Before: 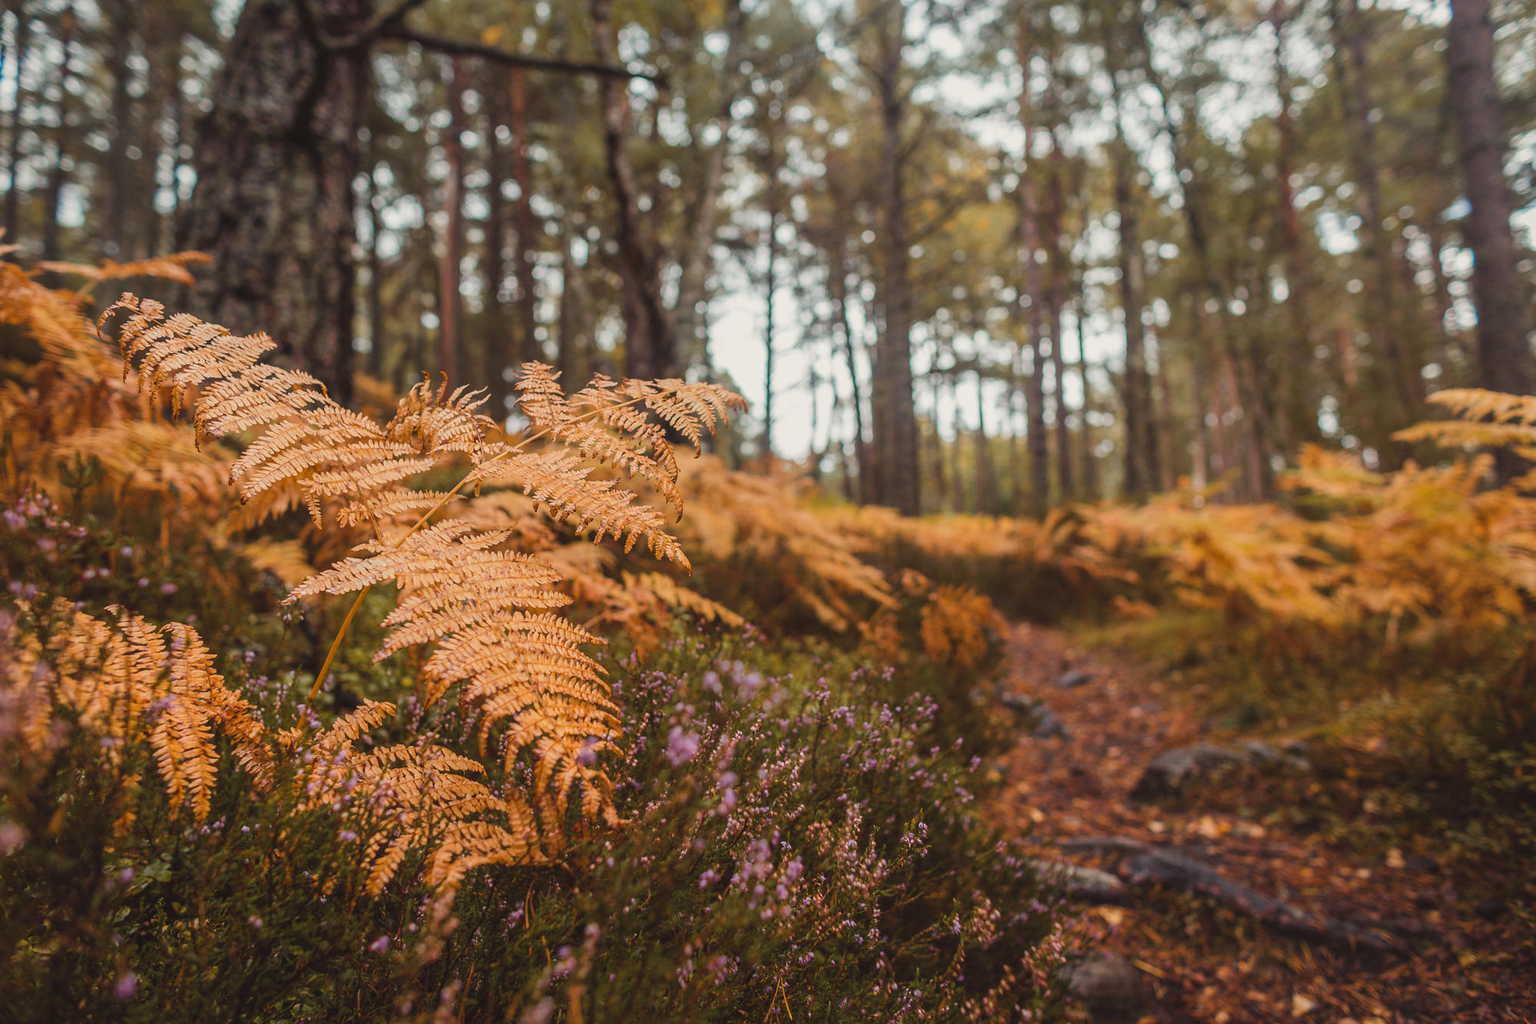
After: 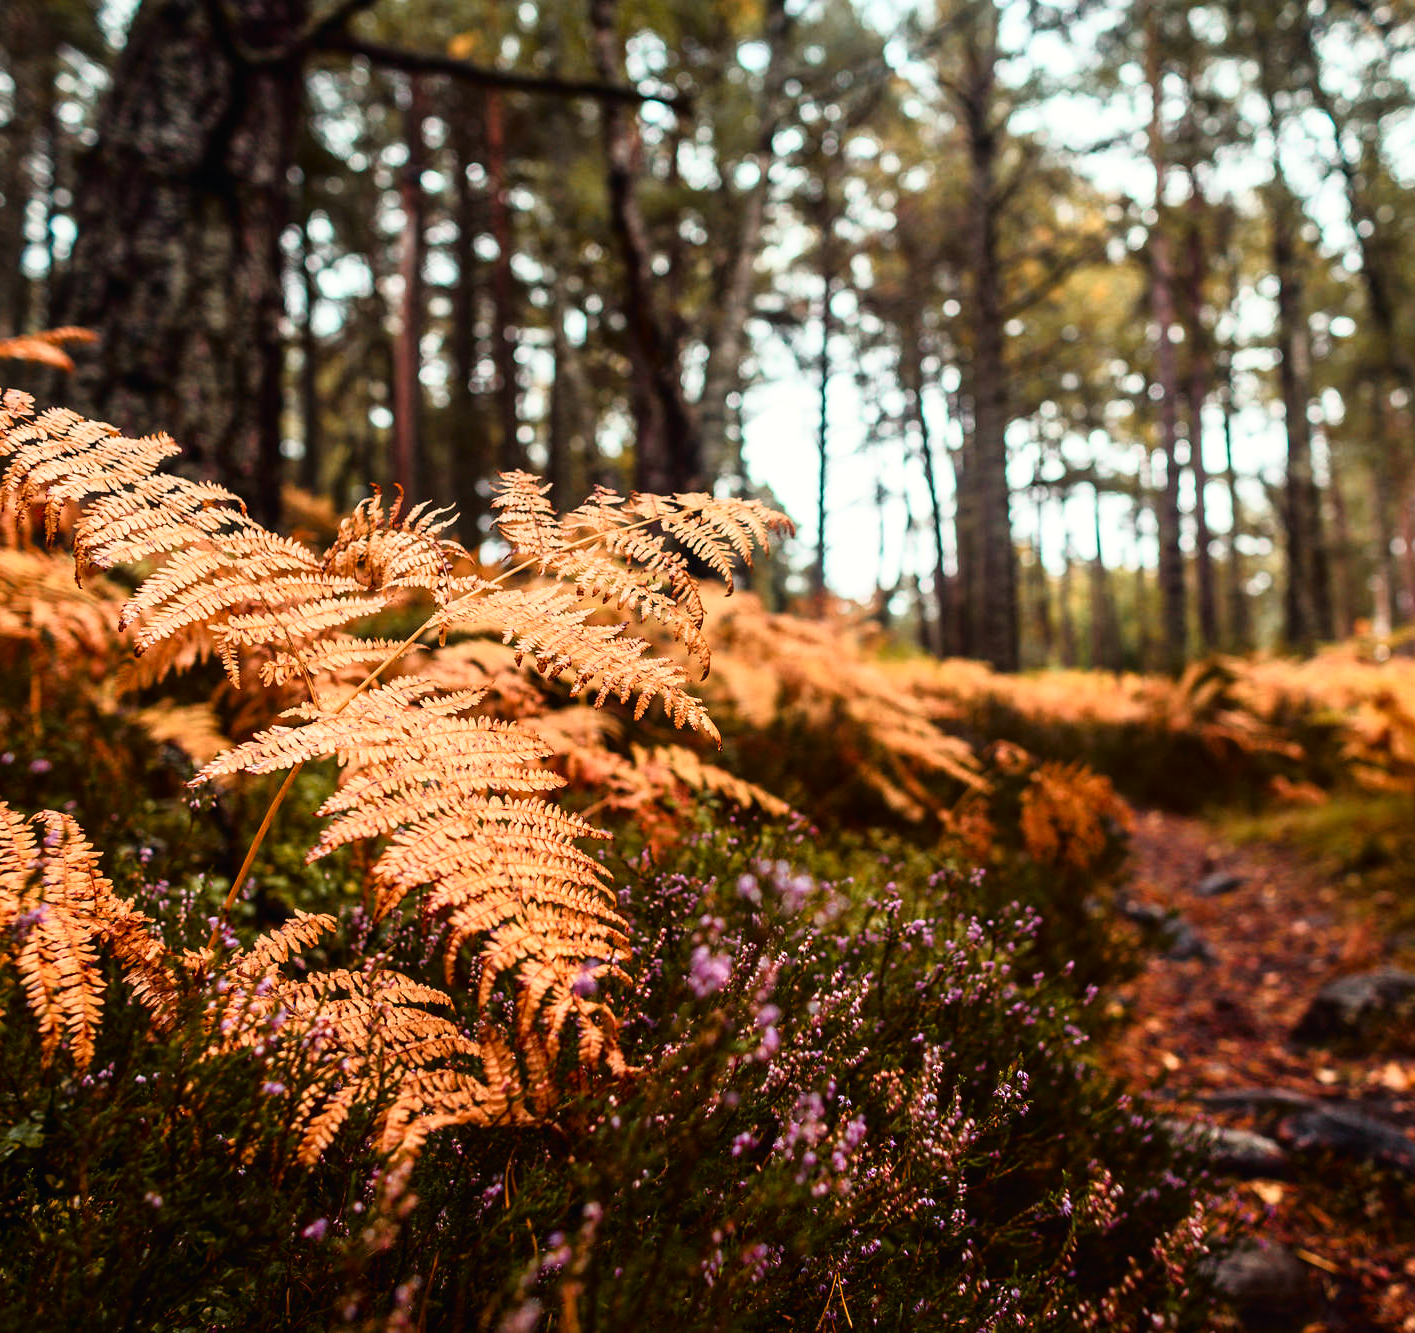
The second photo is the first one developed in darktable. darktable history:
filmic rgb: black relative exposure -9.05 EV, white relative exposure 2.31 EV, hardness 7.48
tone curve: curves: ch0 [(0, 0) (0.139, 0.067) (0.319, 0.269) (0.498, 0.505) (0.725, 0.824) (0.864, 0.945) (0.985, 1)]; ch1 [(0, 0) (0.291, 0.197) (0.456, 0.426) (0.495, 0.488) (0.557, 0.578) (0.599, 0.644) (0.702, 0.786) (1, 1)]; ch2 [(0, 0) (0.125, 0.089) (0.353, 0.329) (0.447, 0.43) (0.557, 0.566) (0.63, 0.667) (1, 1)], color space Lab, independent channels, preserve colors none
crop and rotate: left 8.984%, right 20.222%
